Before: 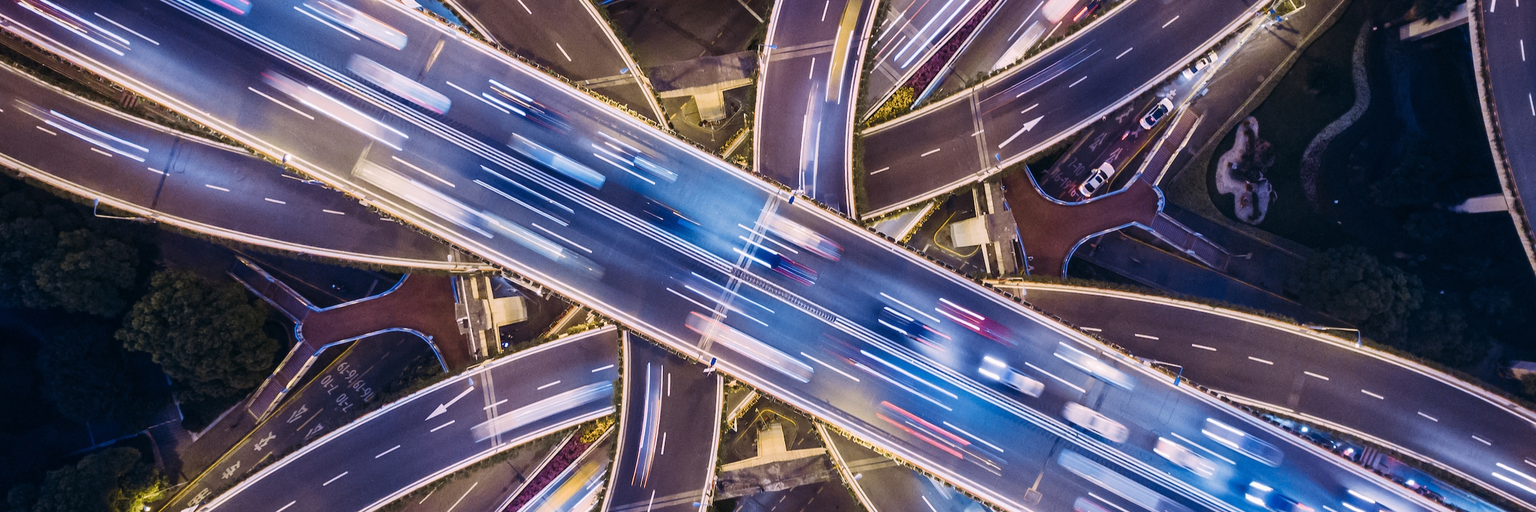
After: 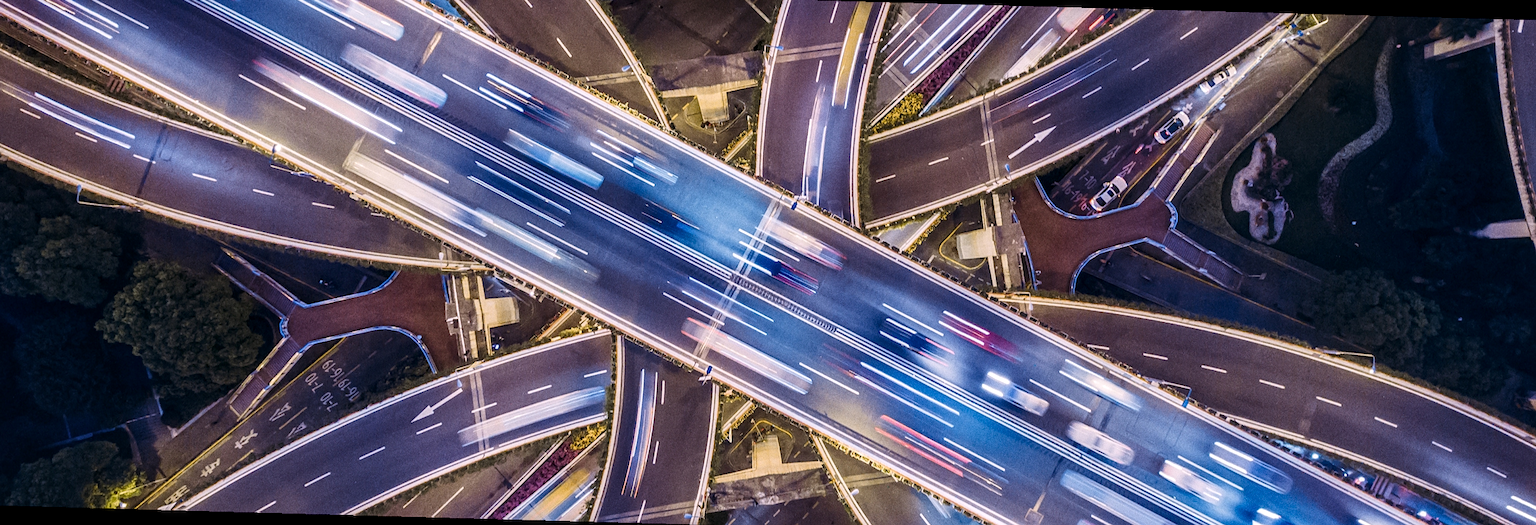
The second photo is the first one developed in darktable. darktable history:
sharpen: amount 0.2
local contrast: highlights 25%, detail 130%
rotate and perspective: rotation 1.57°, crop left 0.018, crop right 0.982, crop top 0.039, crop bottom 0.961
grain: coarseness 0.09 ISO
